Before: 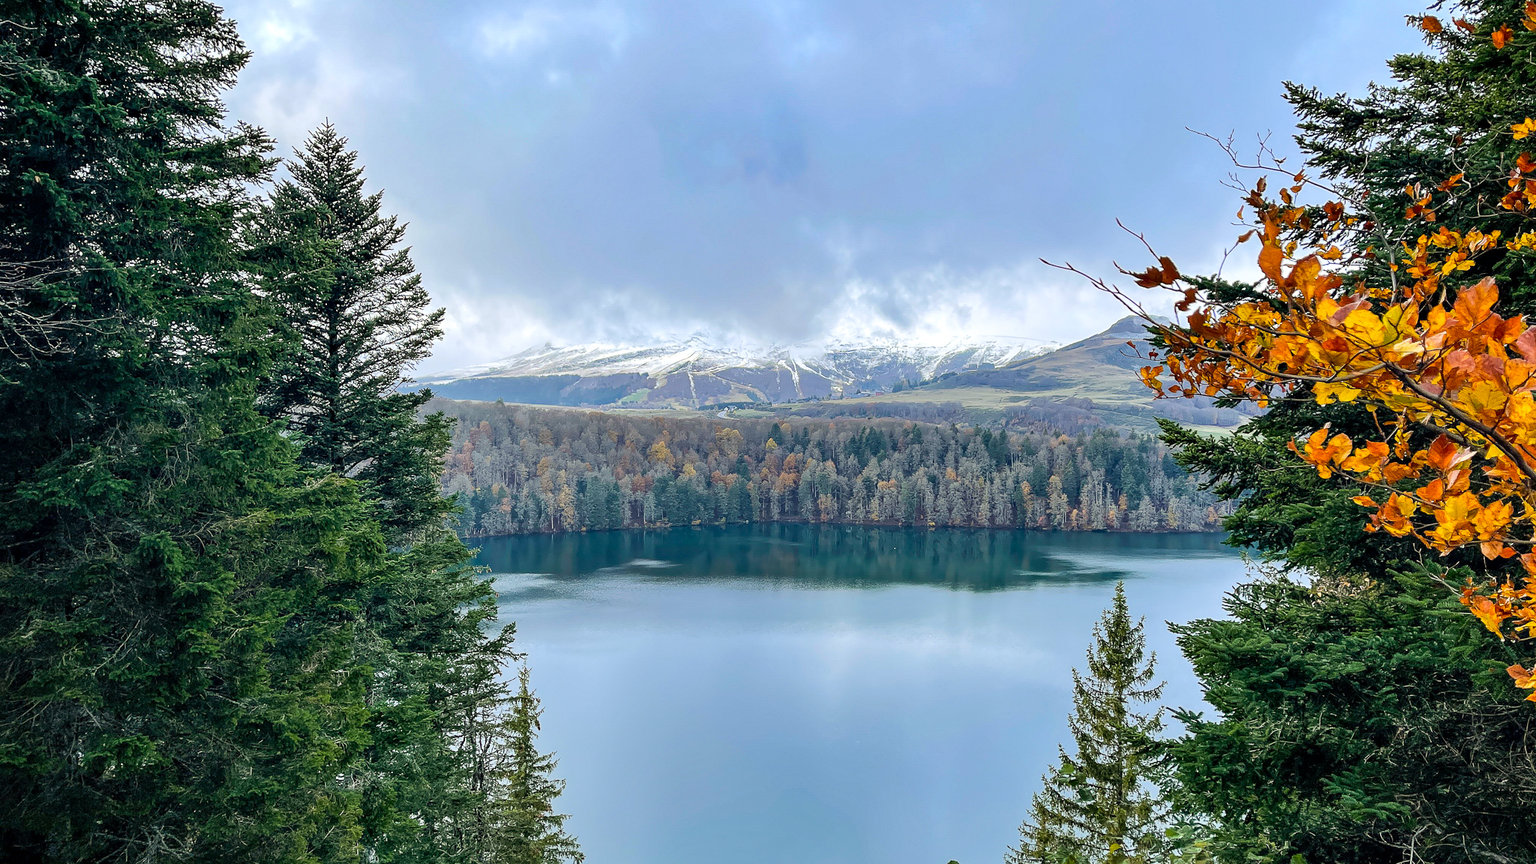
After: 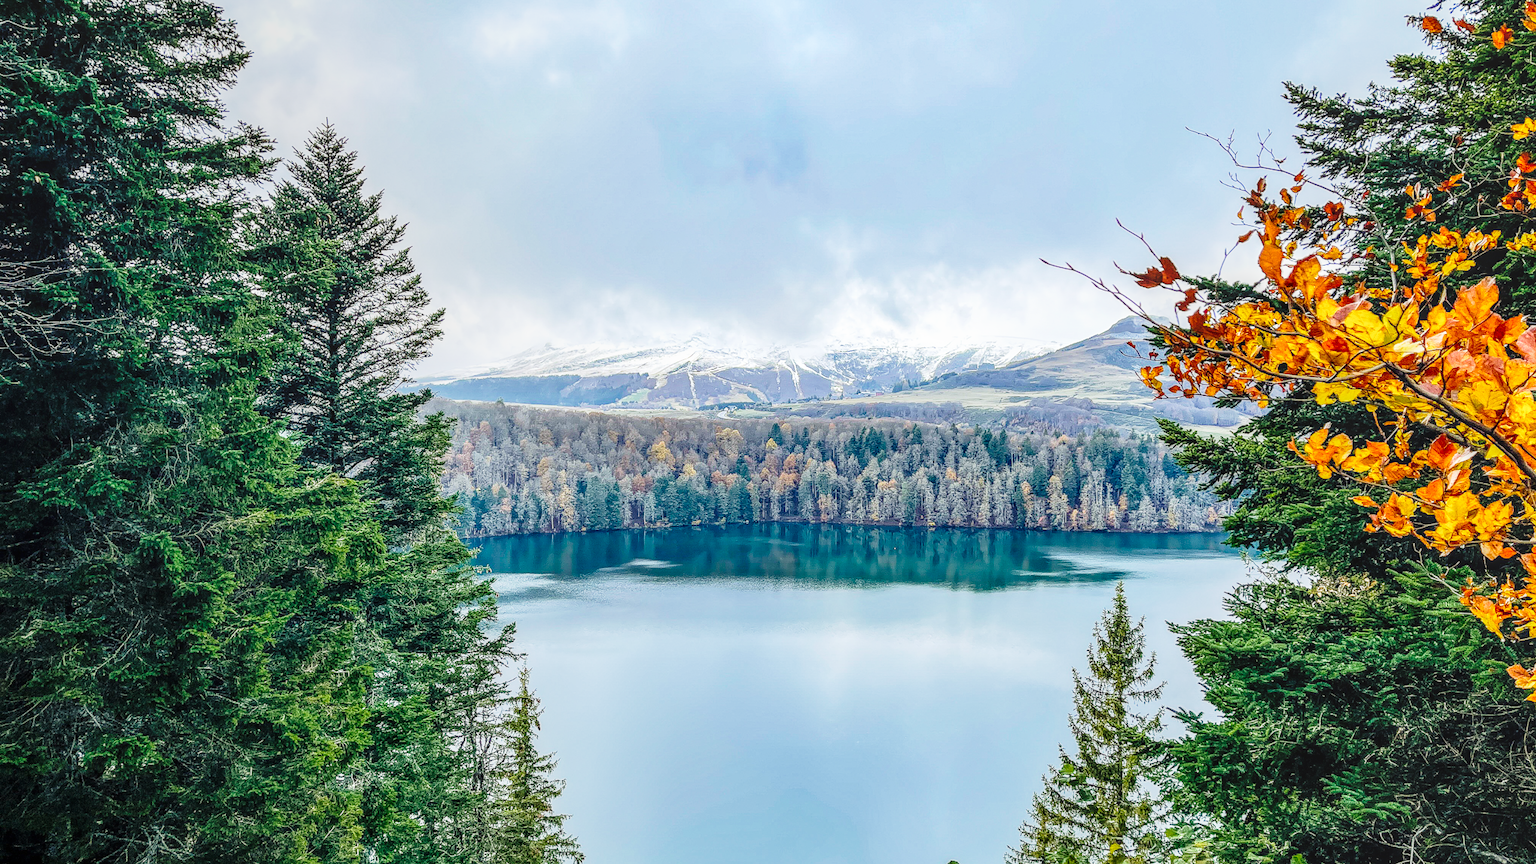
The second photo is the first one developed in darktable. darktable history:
base curve: curves: ch0 [(0, 0) (0.028, 0.03) (0.121, 0.232) (0.46, 0.748) (0.859, 0.968) (1, 1)], preserve colors none
local contrast: highlights 0%, shadows 0%, detail 133%
